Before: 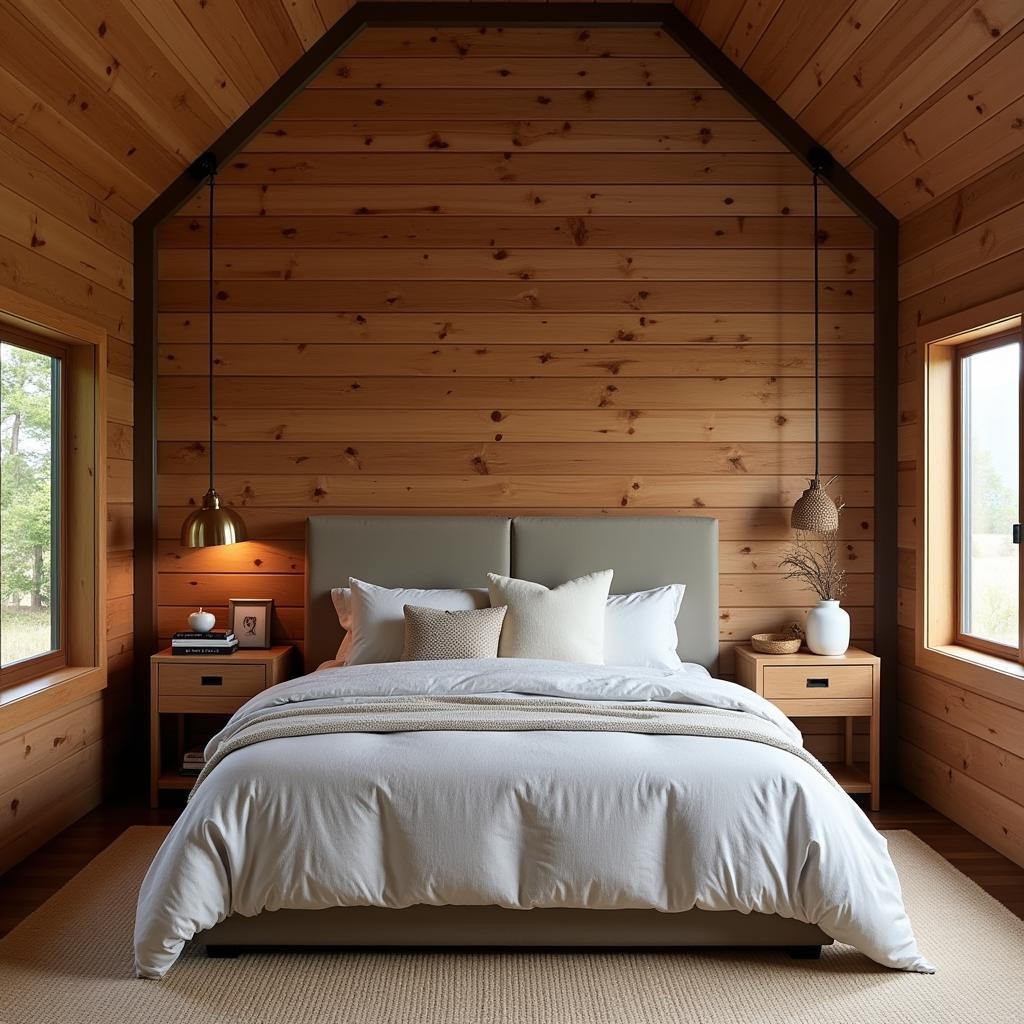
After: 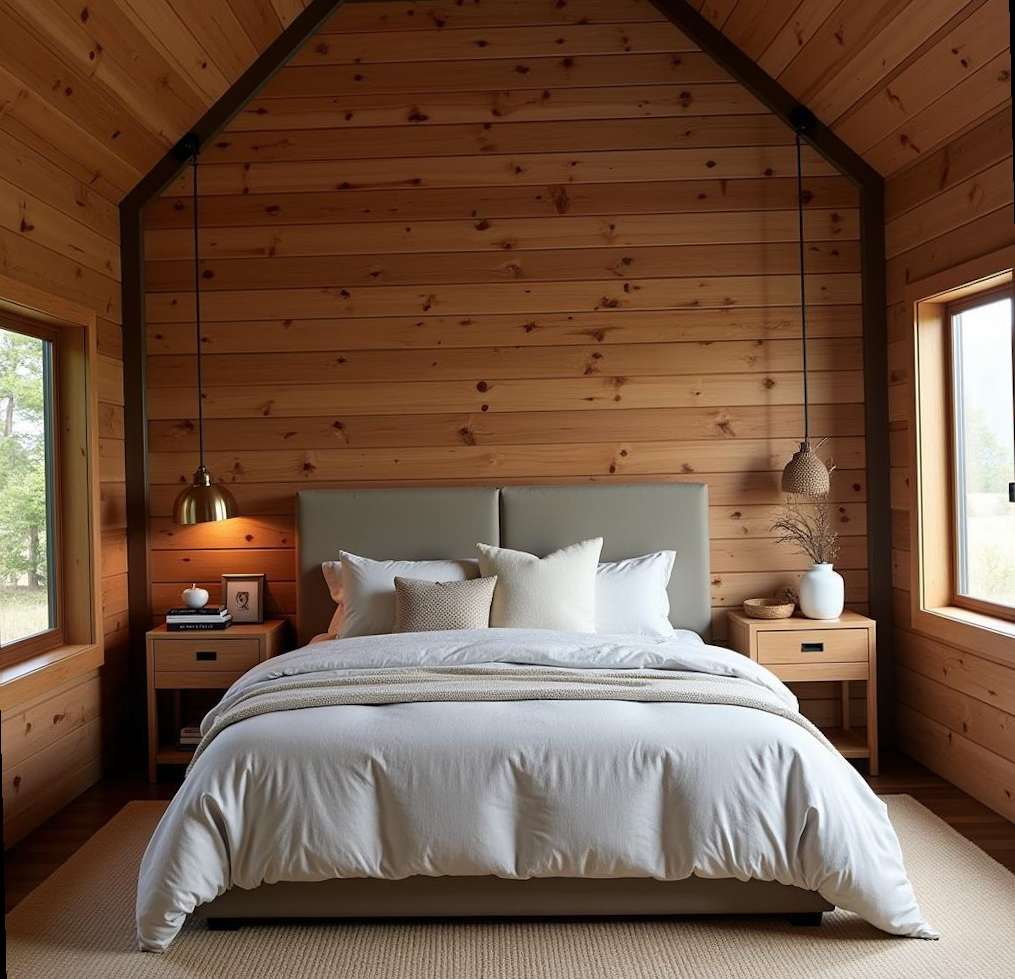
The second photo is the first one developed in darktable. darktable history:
white balance: emerald 1
rotate and perspective: rotation -1.32°, lens shift (horizontal) -0.031, crop left 0.015, crop right 0.985, crop top 0.047, crop bottom 0.982
